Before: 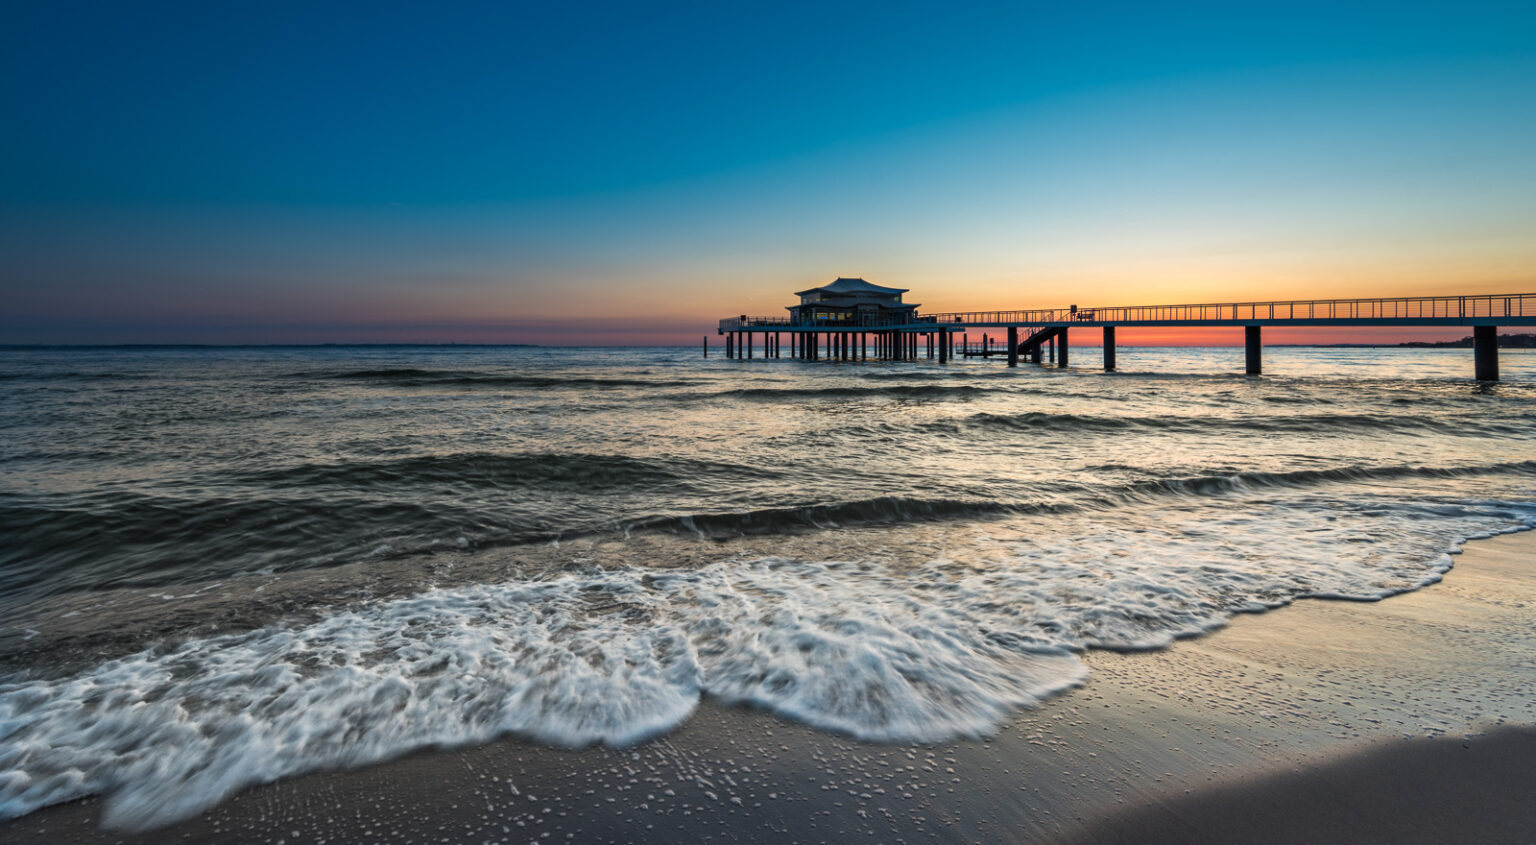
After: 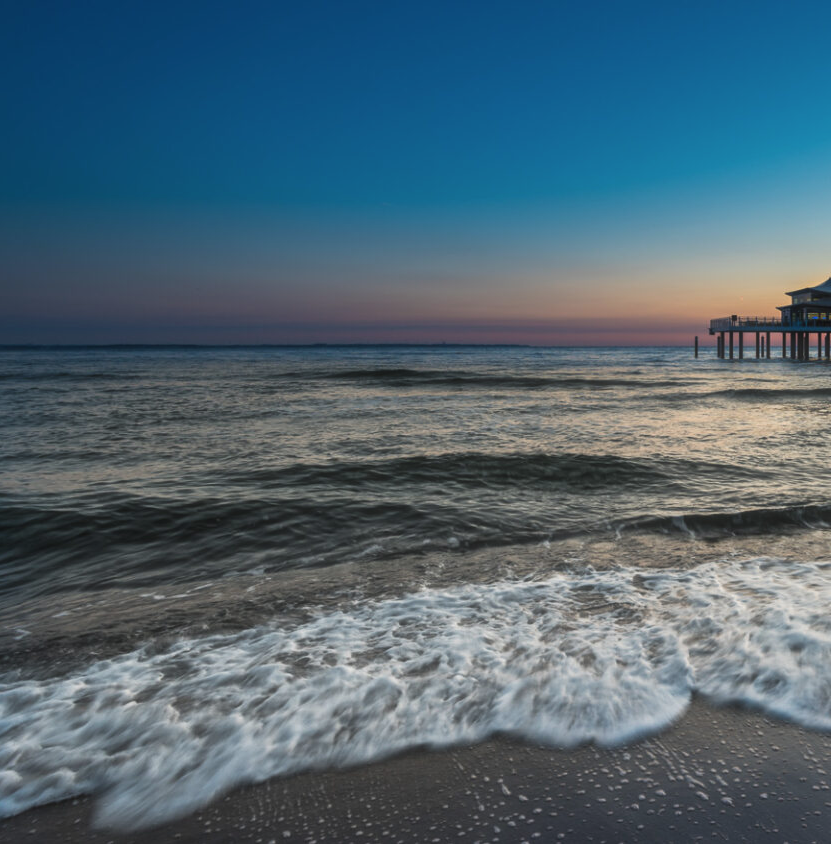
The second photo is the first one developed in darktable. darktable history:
haze removal: strength -0.107, adaptive false
crop: left 0.641%, right 45.232%, bottom 0.086%
